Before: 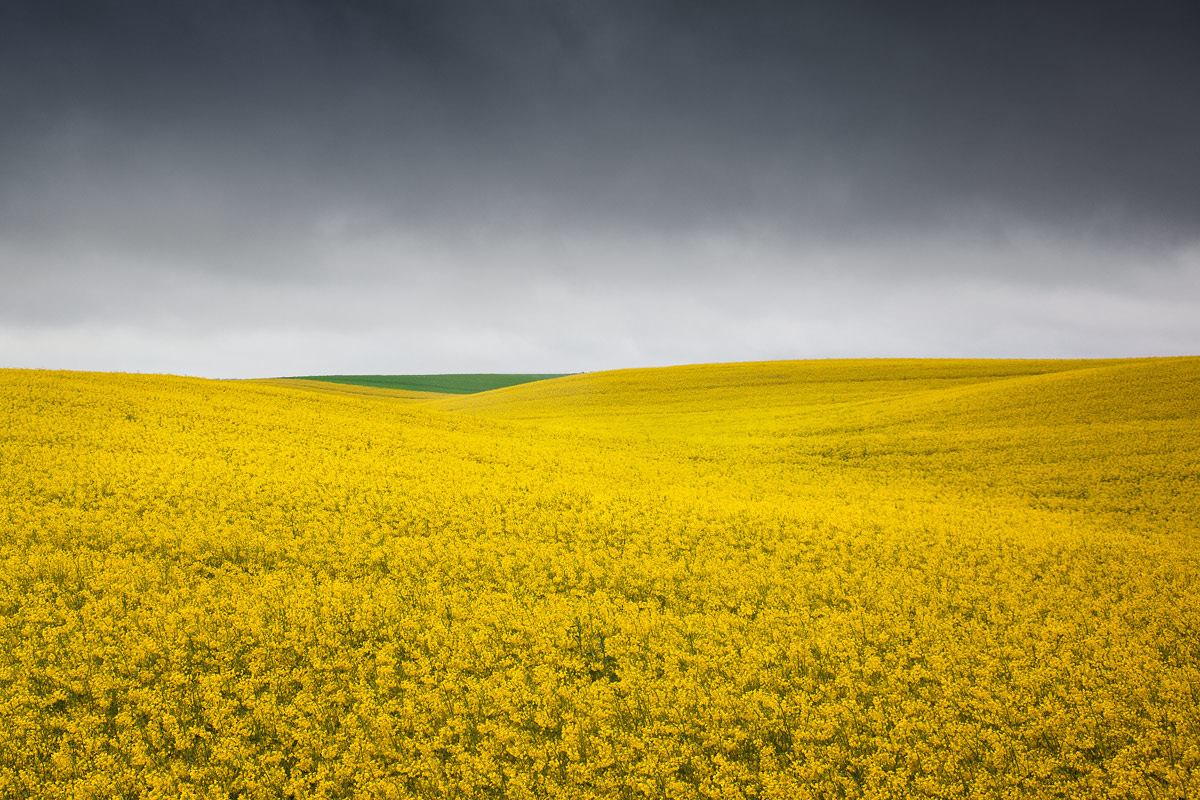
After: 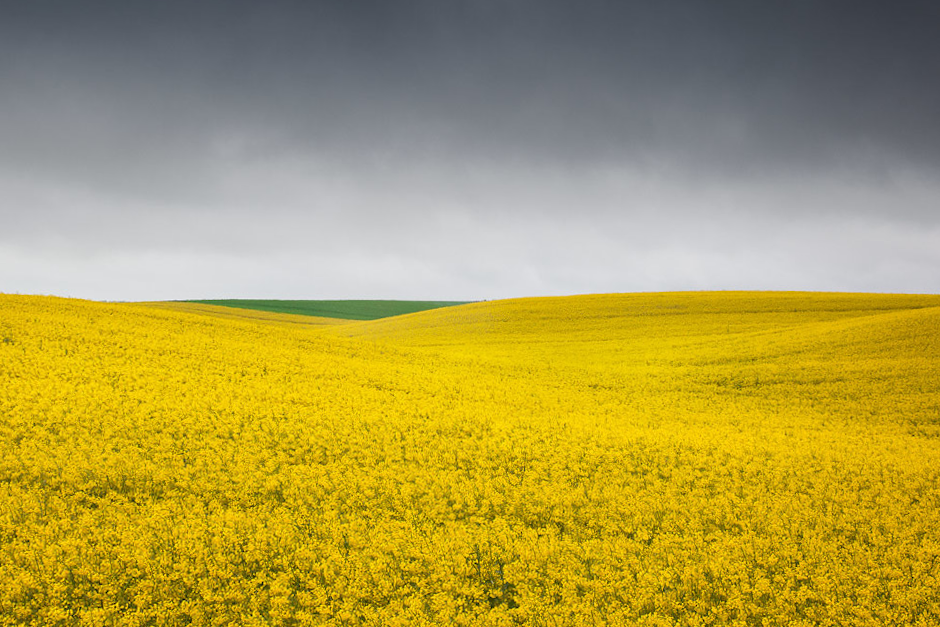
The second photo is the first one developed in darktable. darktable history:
rotate and perspective: rotation 0.679°, lens shift (horizontal) 0.136, crop left 0.009, crop right 0.991, crop top 0.078, crop bottom 0.95
crop: left 11.225%, top 5.381%, right 9.565%, bottom 10.314%
